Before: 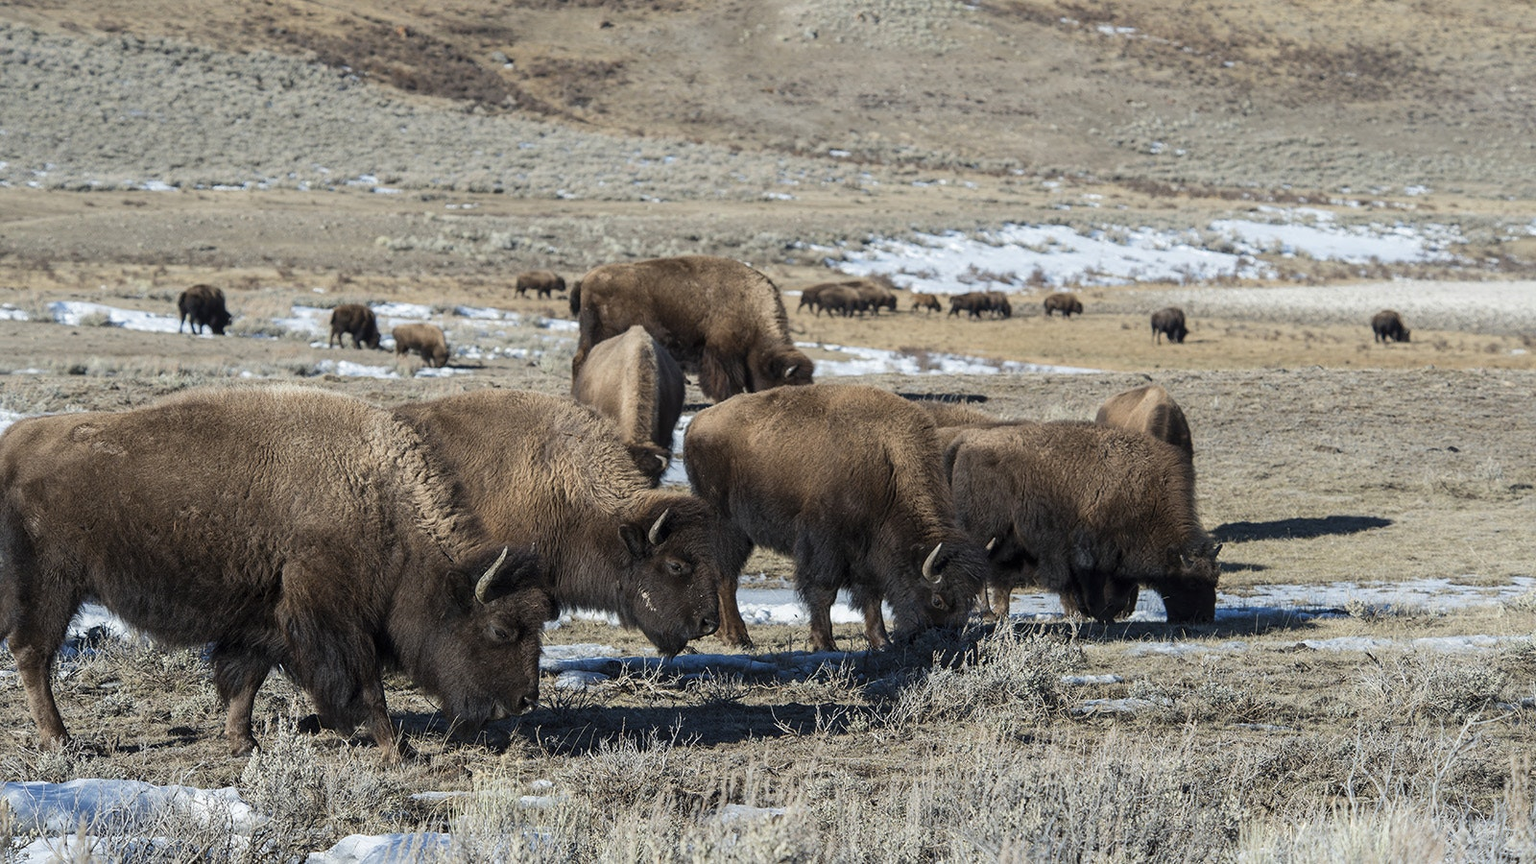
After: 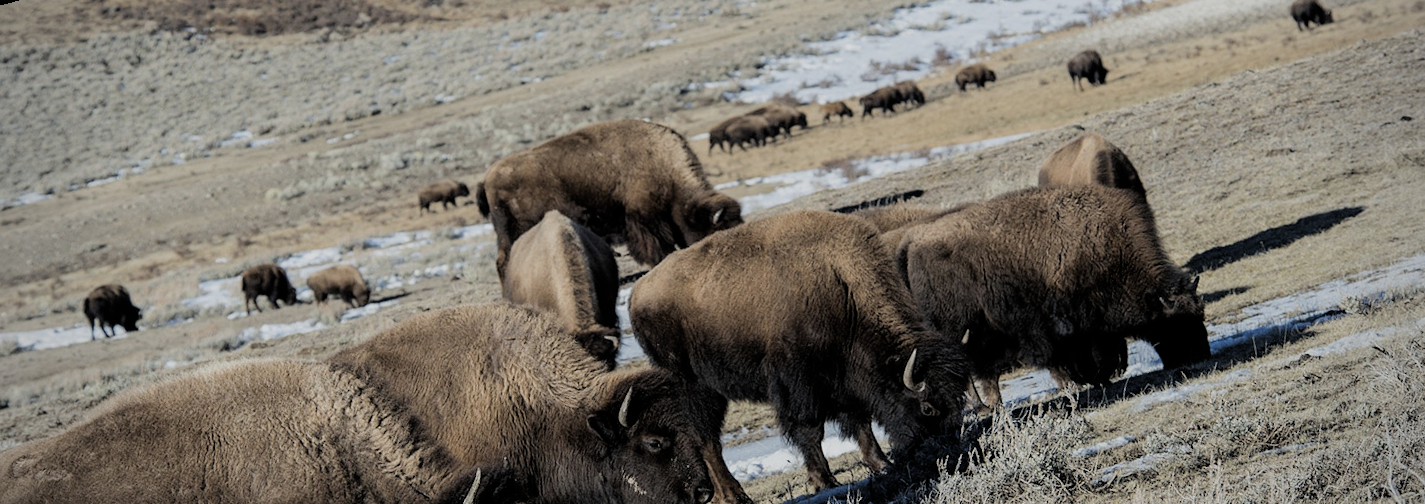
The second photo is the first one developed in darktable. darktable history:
vignetting: unbound false
rotate and perspective: rotation -14.8°, crop left 0.1, crop right 0.903, crop top 0.25, crop bottom 0.748
filmic rgb: black relative exposure -4.88 EV, hardness 2.82
crop and rotate: top 5.667%, bottom 14.937%
